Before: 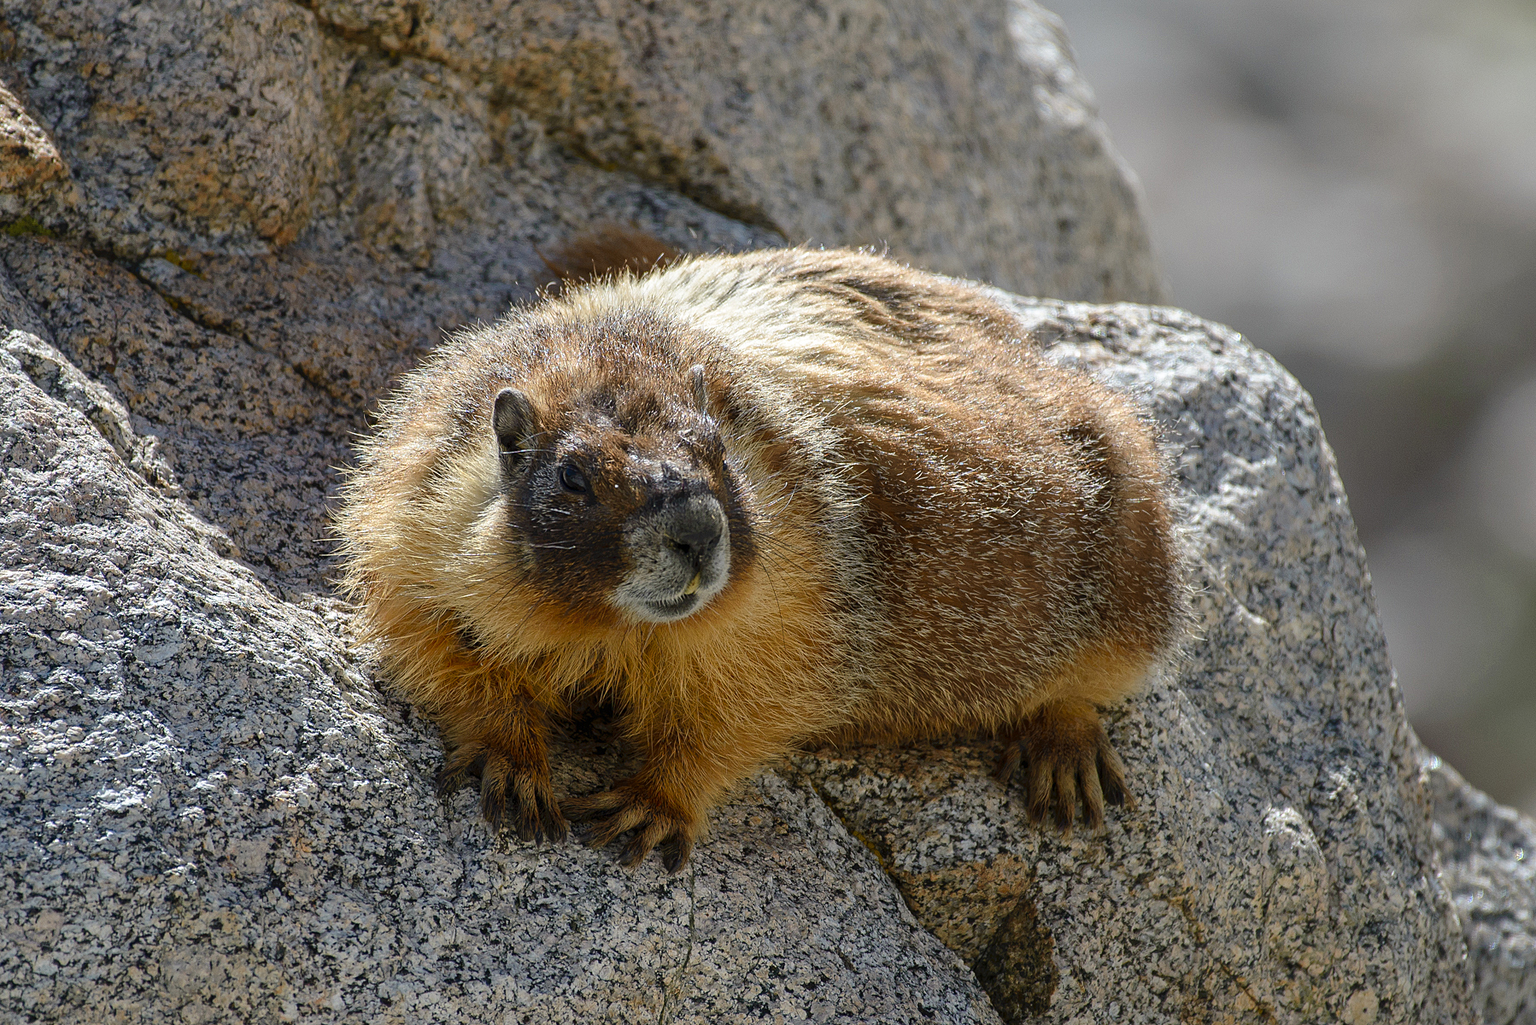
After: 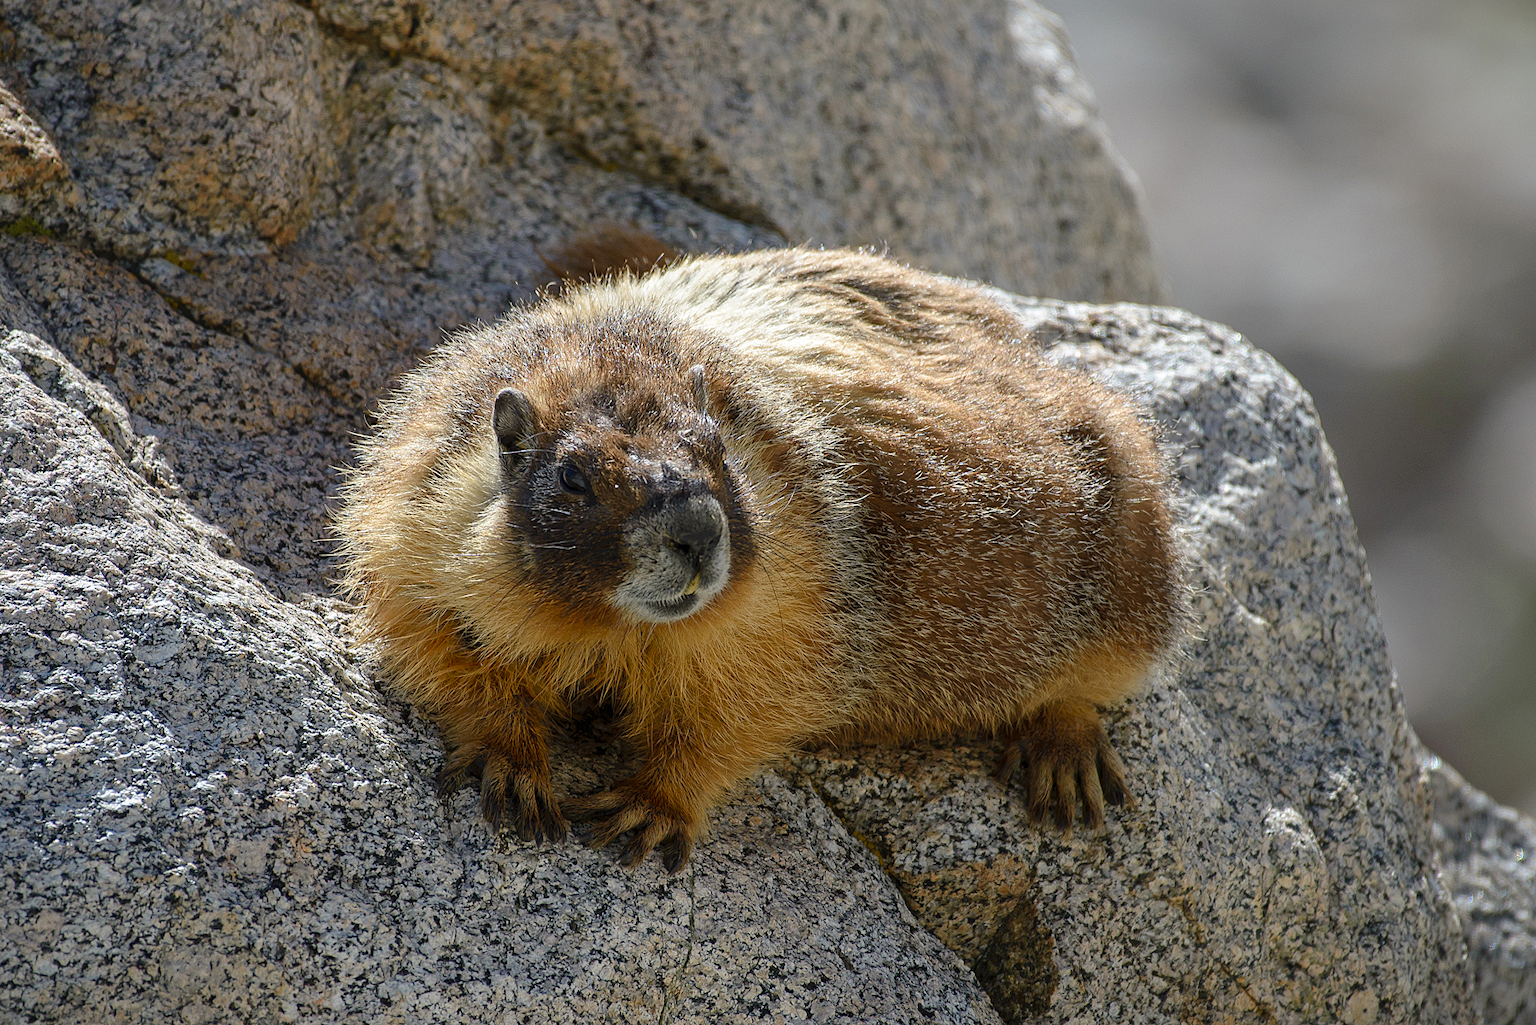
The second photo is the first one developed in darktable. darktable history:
vignetting: fall-off start 100.71%, brightness -0.377, saturation 0.006, width/height ratio 1.319
